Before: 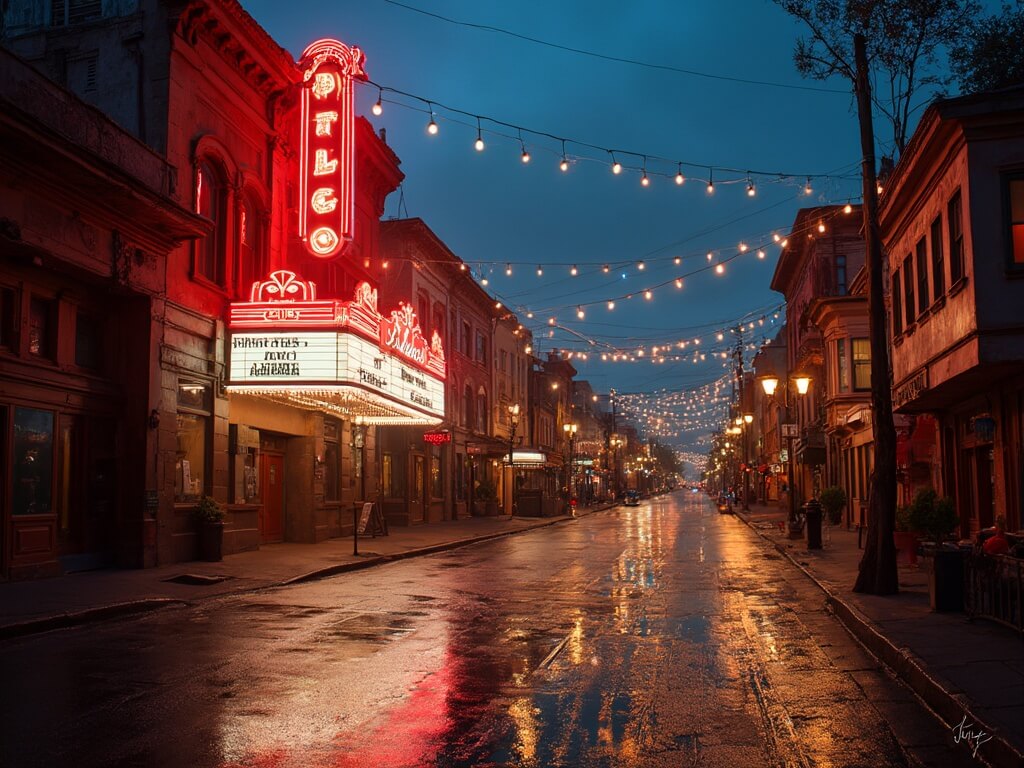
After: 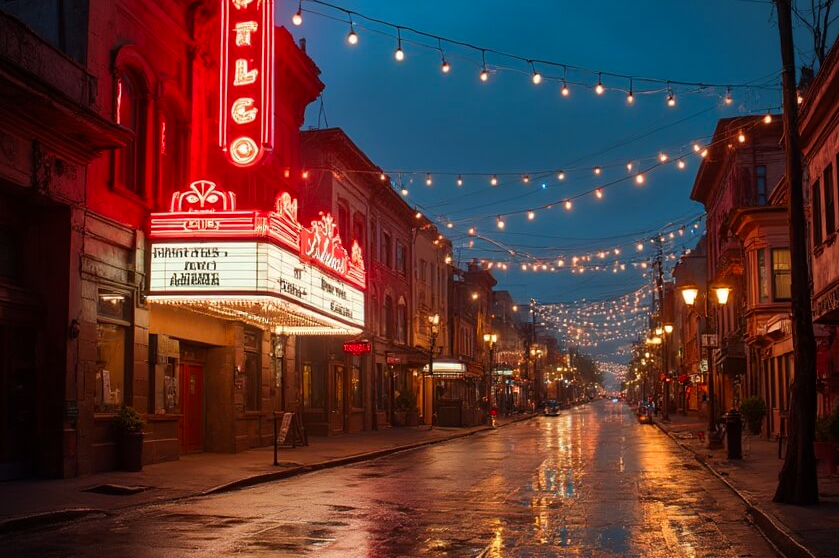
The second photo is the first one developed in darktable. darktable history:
contrast brightness saturation: saturation 0.18
crop: left 7.856%, top 11.836%, right 10.12%, bottom 15.387%
levels: mode automatic, gray 50.8%
vignetting: fall-off radius 81.94%
